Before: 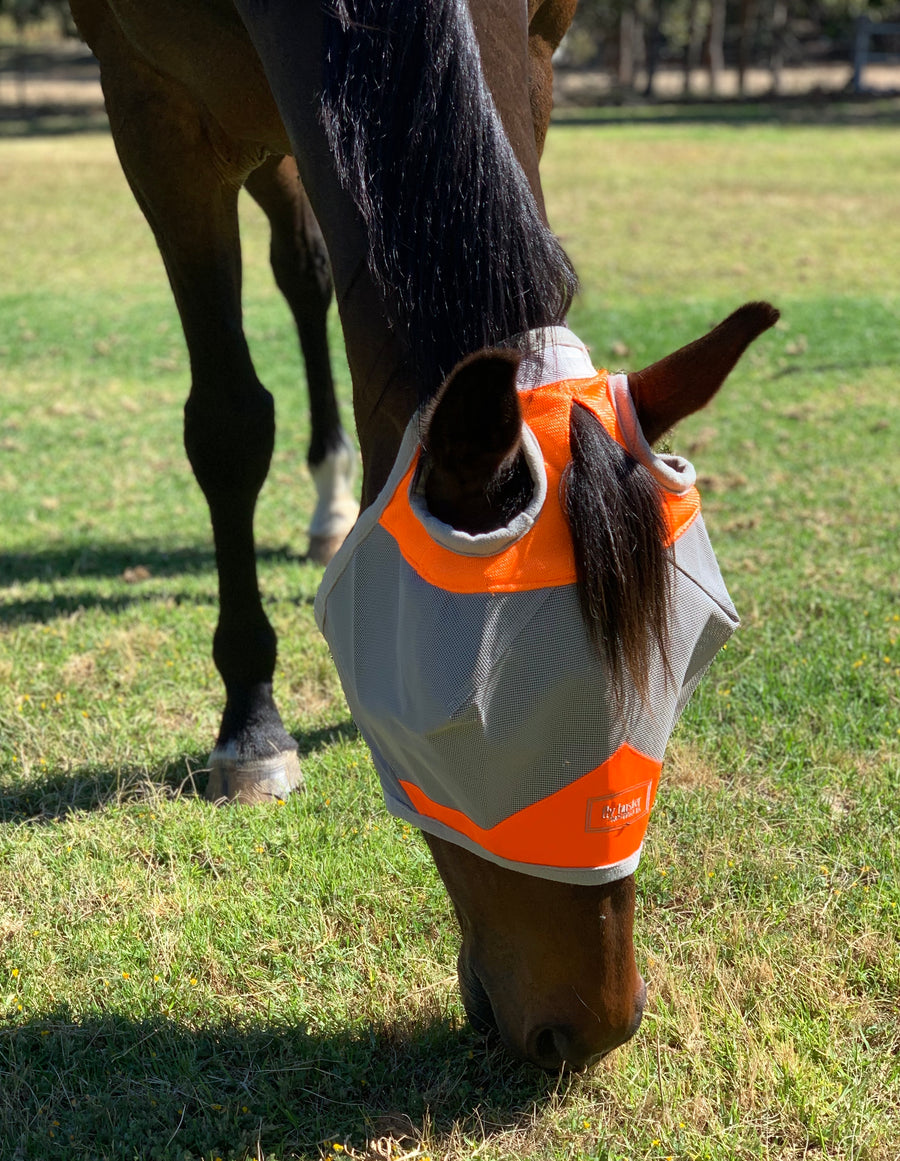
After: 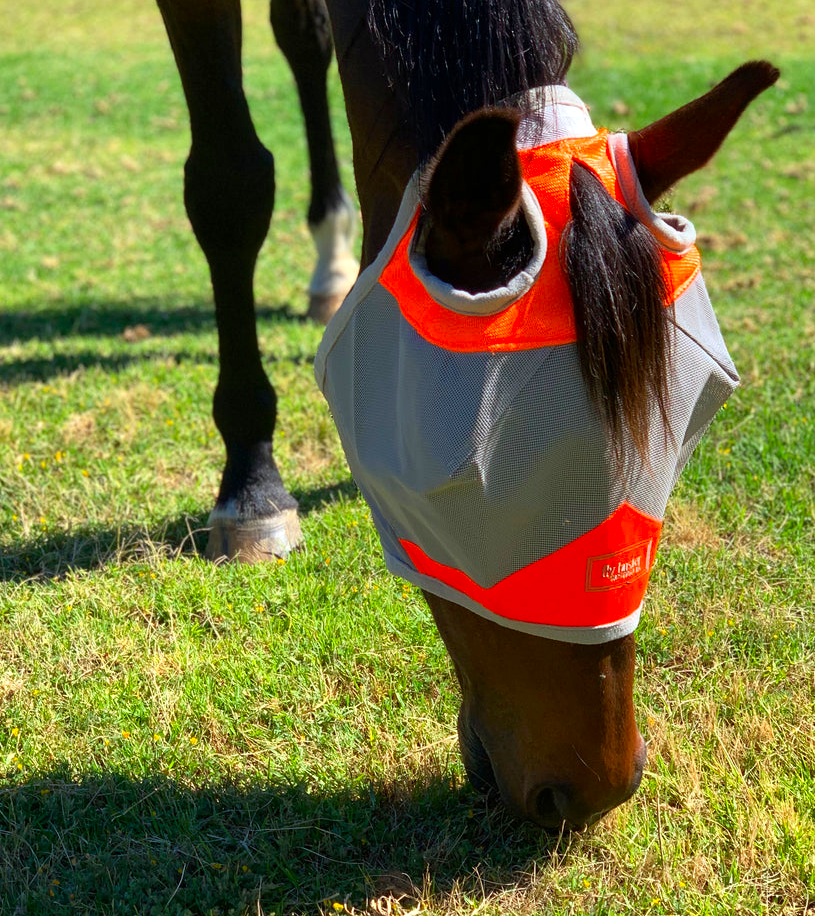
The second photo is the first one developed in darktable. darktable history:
contrast brightness saturation: brightness -0.017, saturation 0.368
crop: top 20.779%, right 9.432%, bottom 0.279%
exposure: exposure 0.123 EV, compensate exposure bias true, compensate highlight preservation false
